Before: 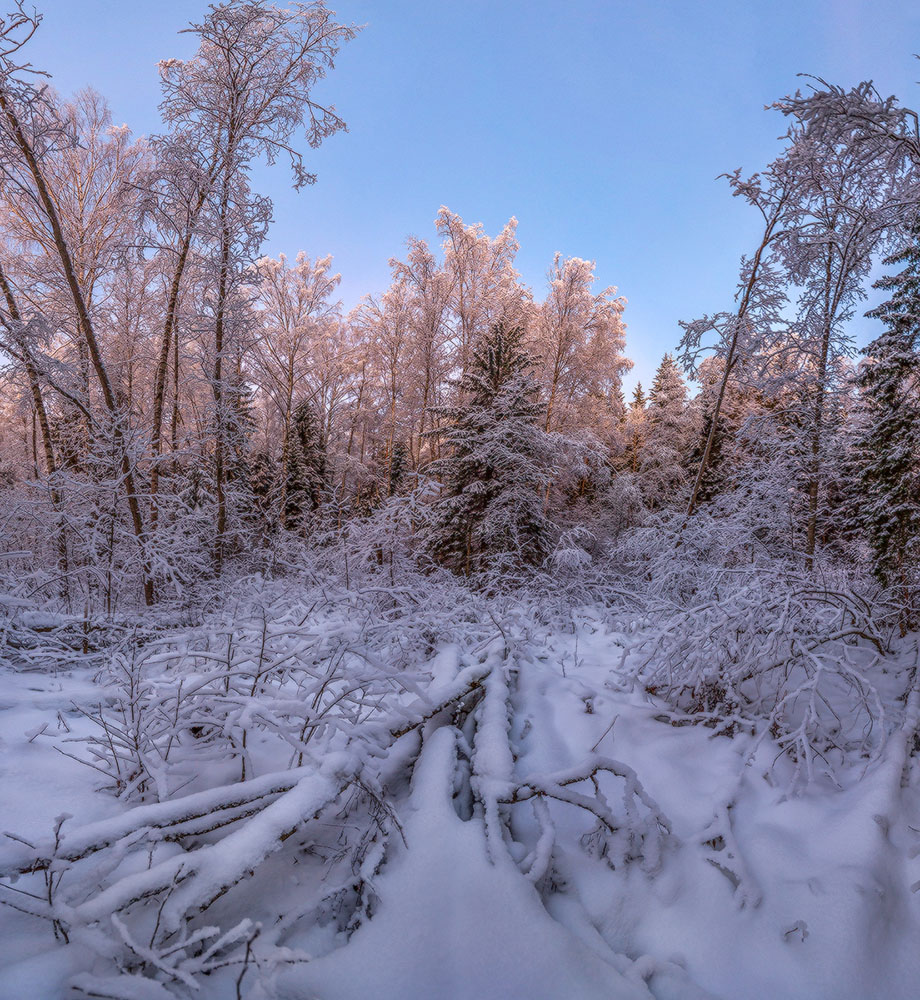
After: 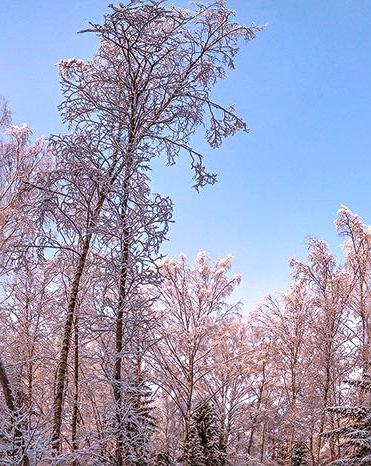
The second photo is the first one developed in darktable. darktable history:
tone equalizer: -8 EV -0.437 EV, -7 EV -0.424 EV, -6 EV -0.33 EV, -5 EV -0.197 EV, -3 EV 0.219 EV, -2 EV 0.351 EV, -1 EV 0.373 EV, +0 EV 0.402 EV
shadows and highlights: radius 131.74, soften with gaussian
crop and rotate: left 10.949%, top 0.056%, right 48.642%, bottom 53.264%
sharpen: on, module defaults
